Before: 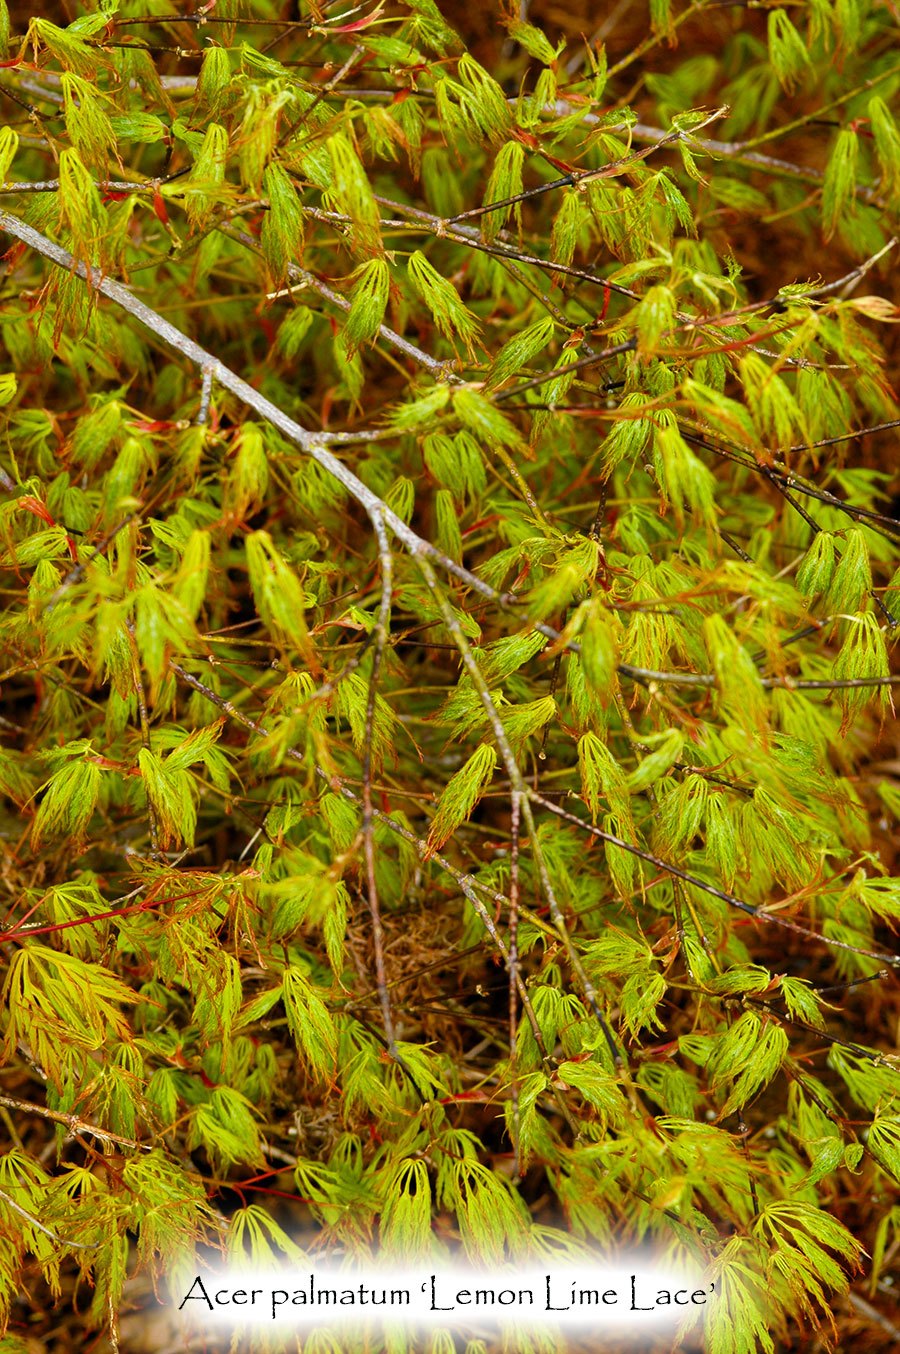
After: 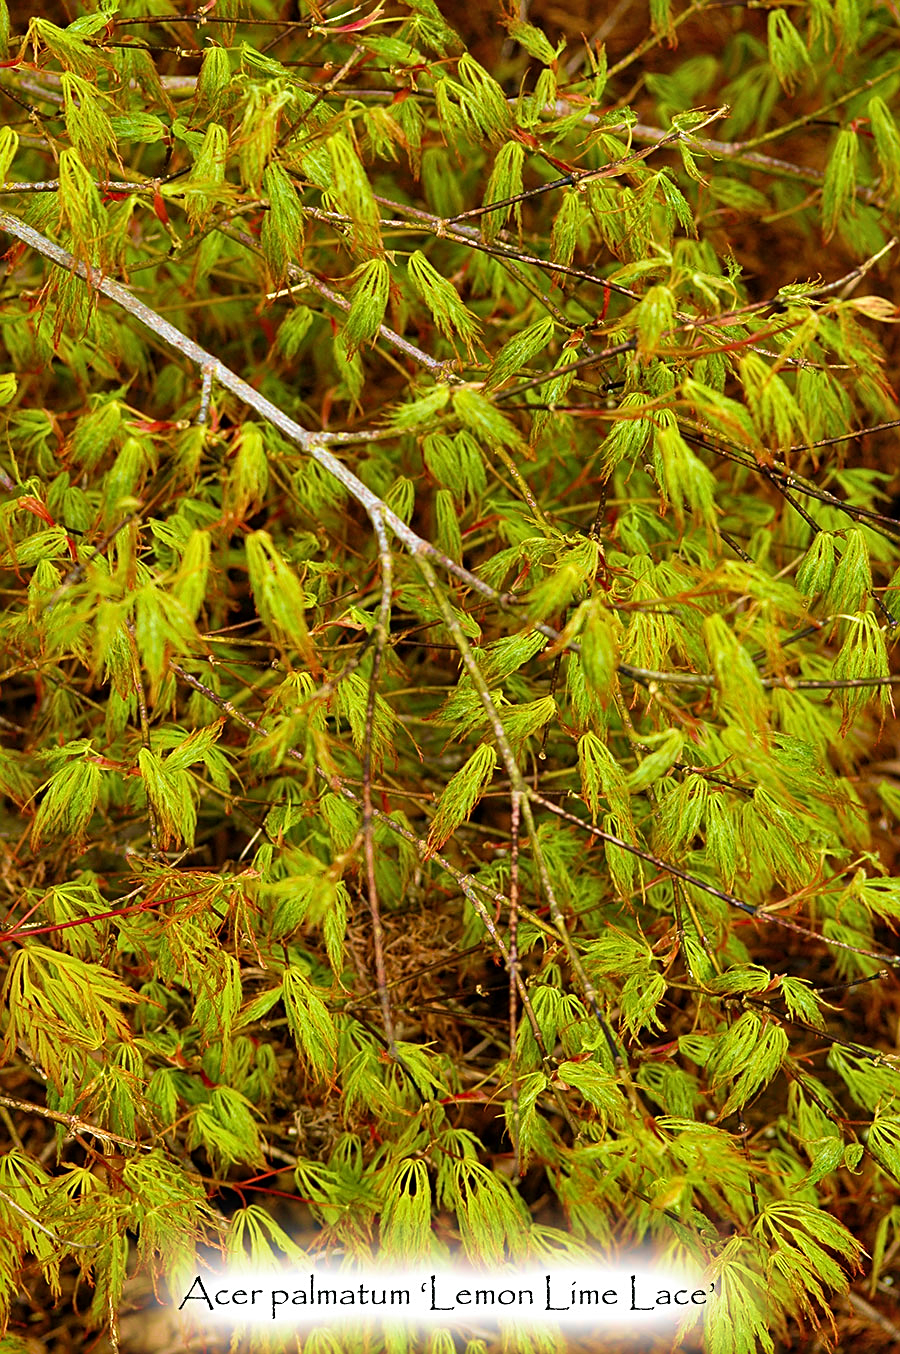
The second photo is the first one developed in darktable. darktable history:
velvia: strength 74%
sharpen: on, module defaults
shadows and highlights: low approximation 0.01, soften with gaussian
